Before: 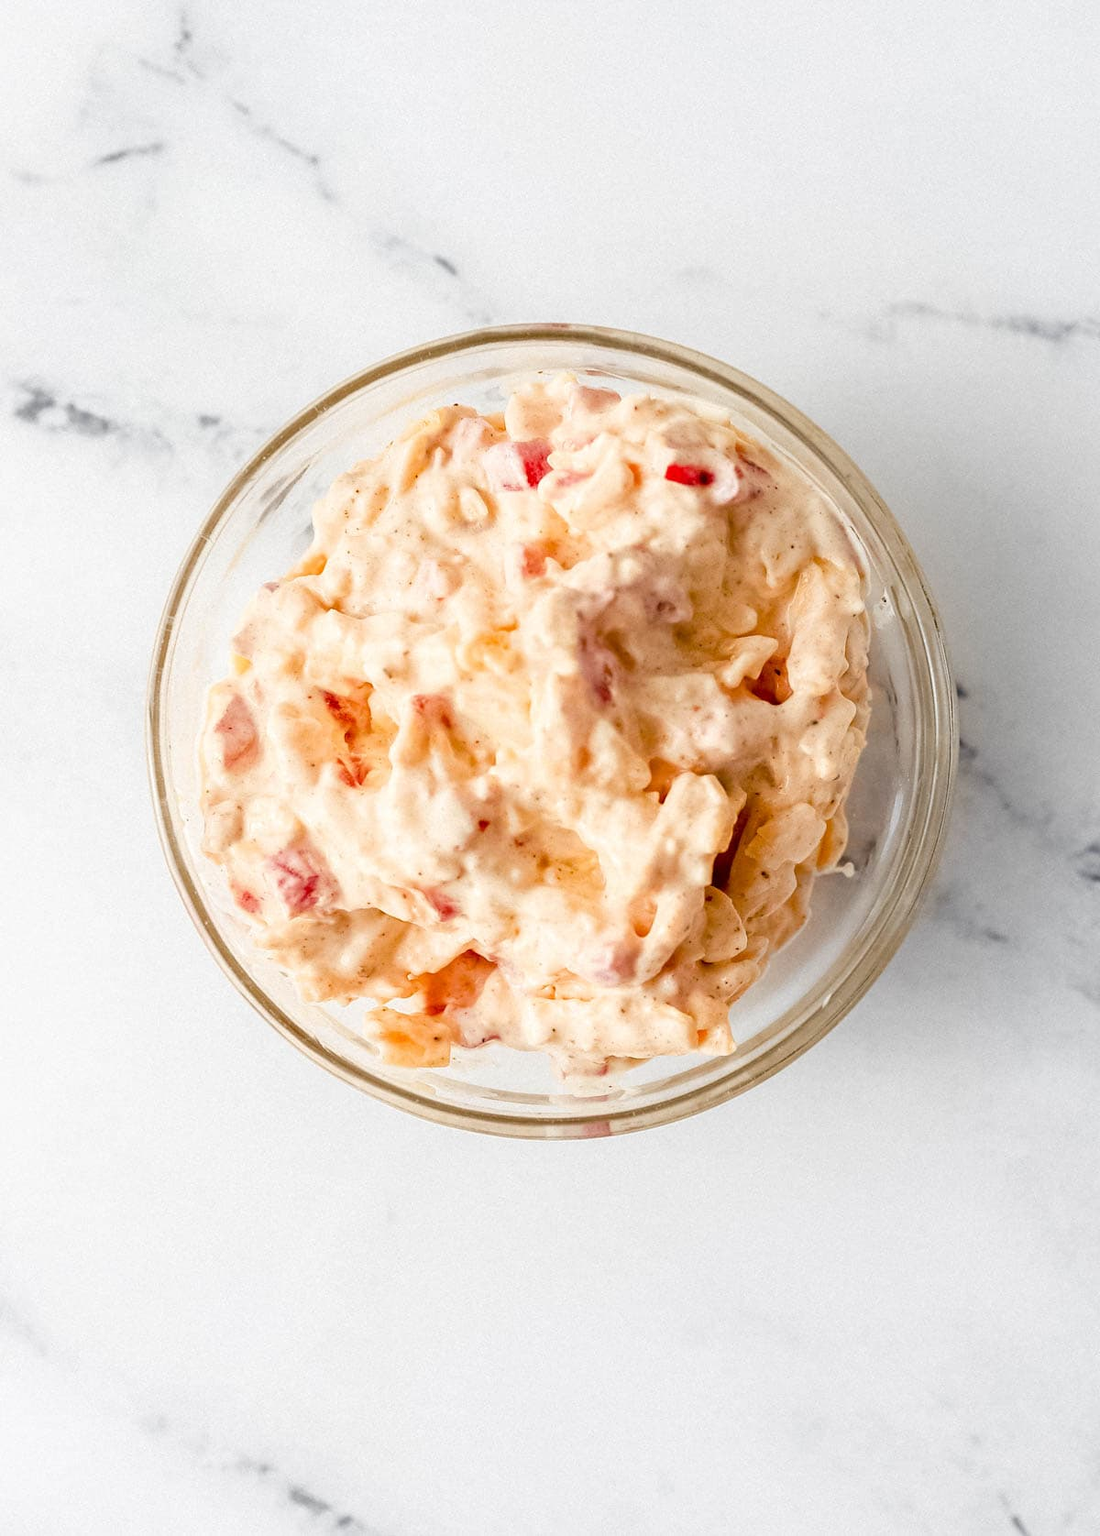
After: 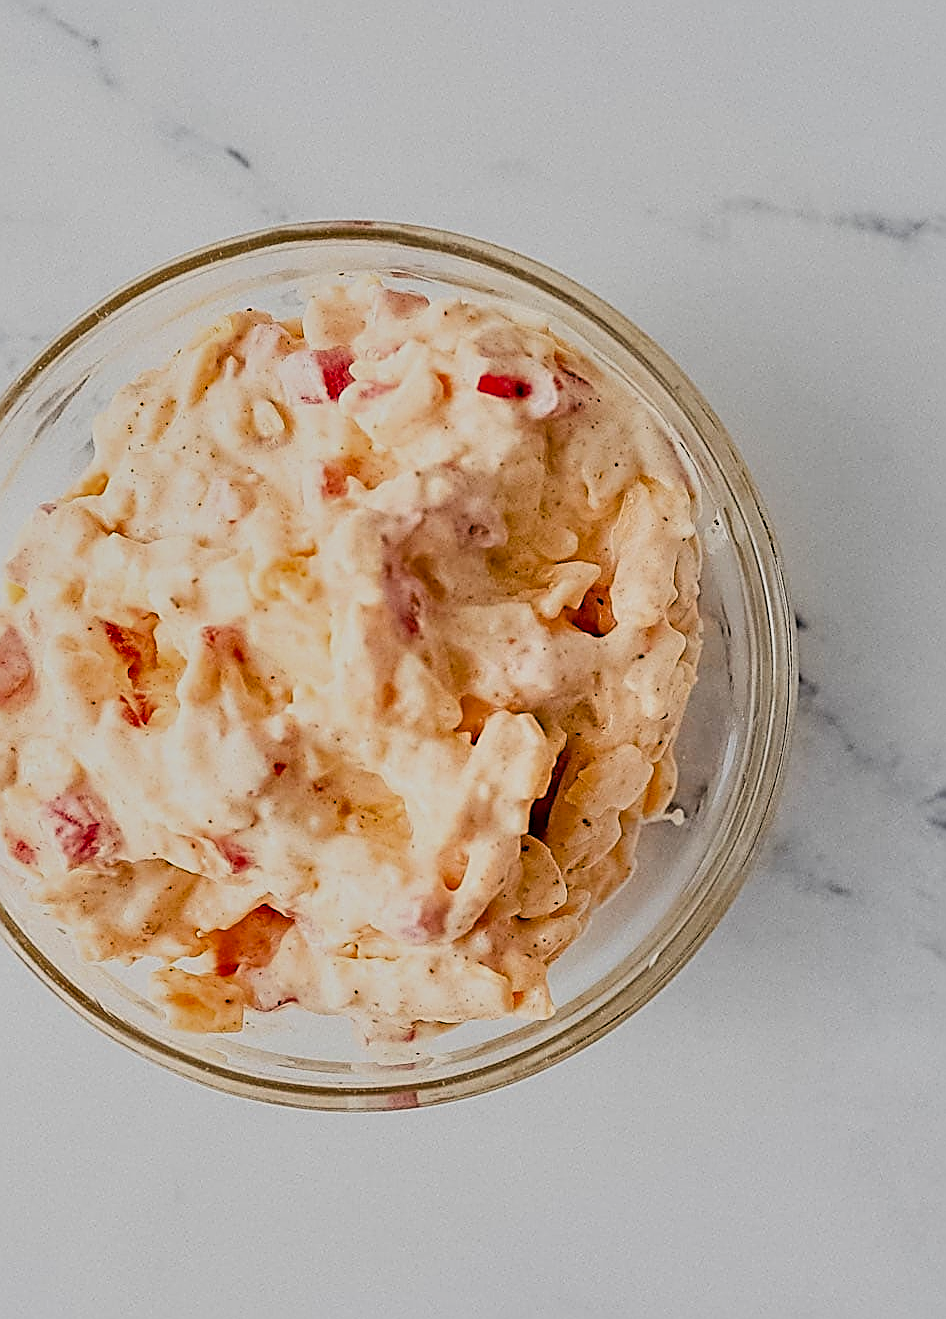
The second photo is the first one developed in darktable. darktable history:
crop and rotate: left 20.74%, top 7.912%, right 0.375%, bottom 13.378%
filmic rgb: black relative exposure -7.48 EV, white relative exposure 4.83 EV, hardness 3.4, color science v6 (2022)
shadows and highlights: soften with gaussian
sharpen: amount 1.861
